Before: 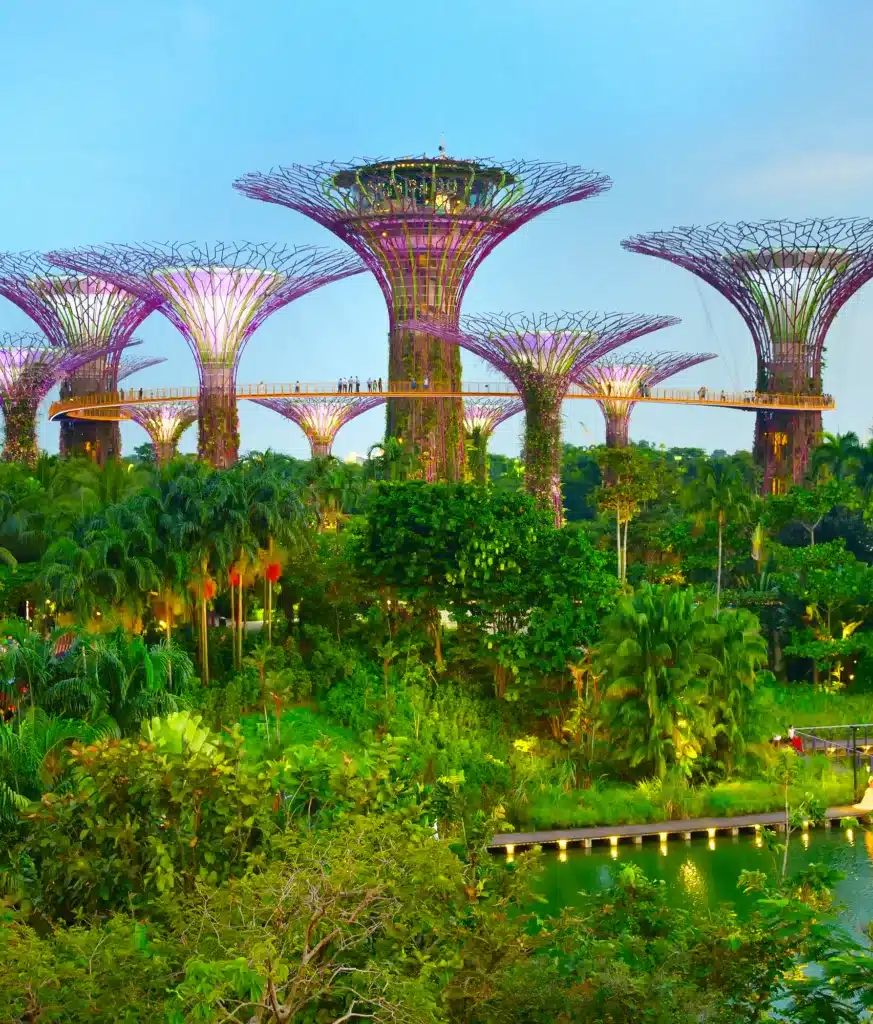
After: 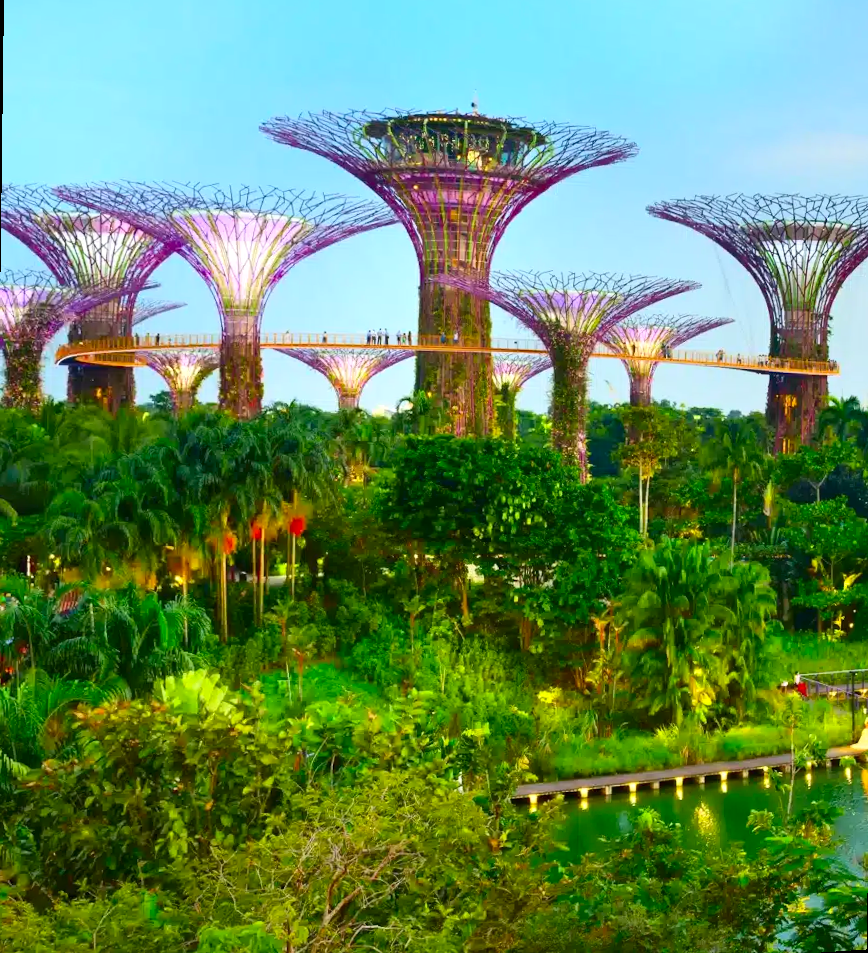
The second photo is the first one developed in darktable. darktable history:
shadows and highlights: shadows 62.66, white point adjustment 0.37, highlights -34.44, compress 83.82%
contrast brightness saturation: contrast 0.15, brightness -0.01, saturation 0.1
rotate and perspective: rotation 0.679°, lens shift (horizontal) 0.136, crop left 0.009, crop right 0.991, crop top 0.078, crop bottom 0.95
exposure: exposure 0.127 EV, compensate highlight preservation false
